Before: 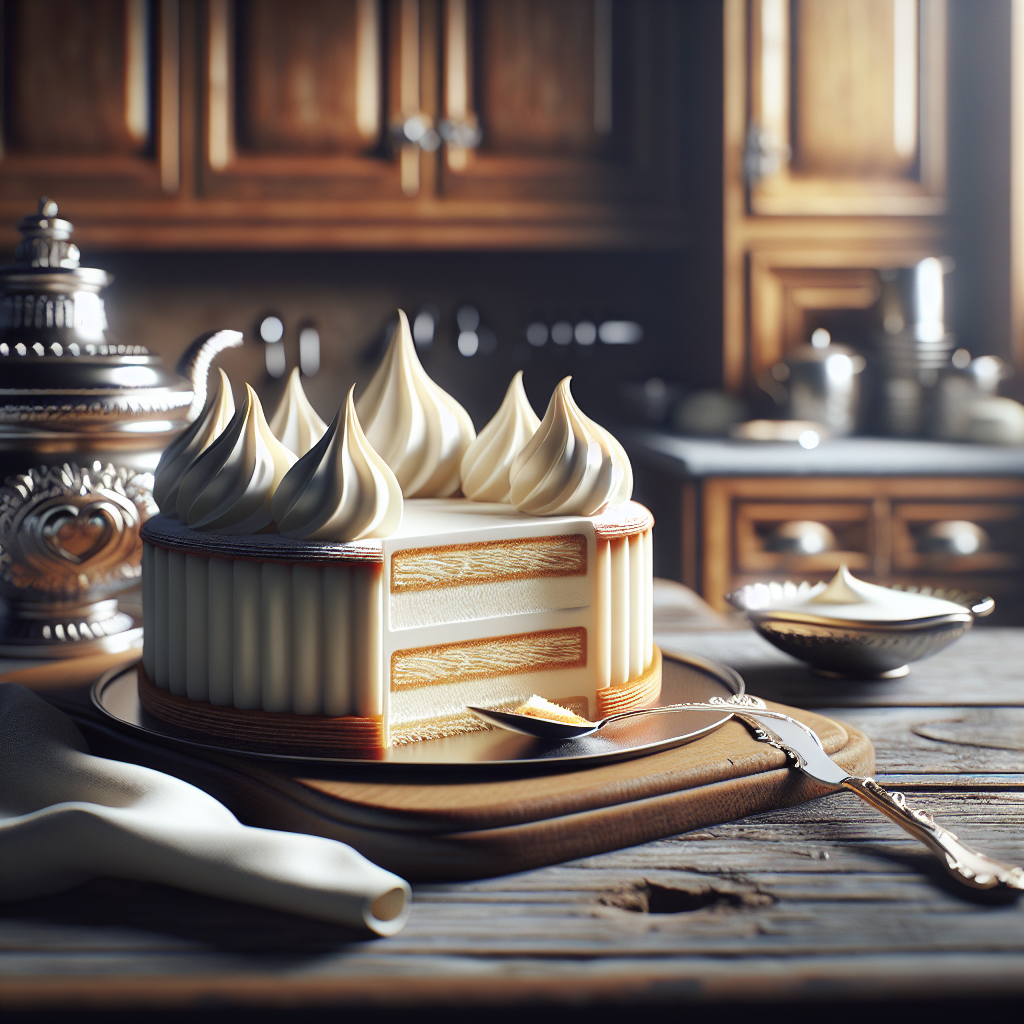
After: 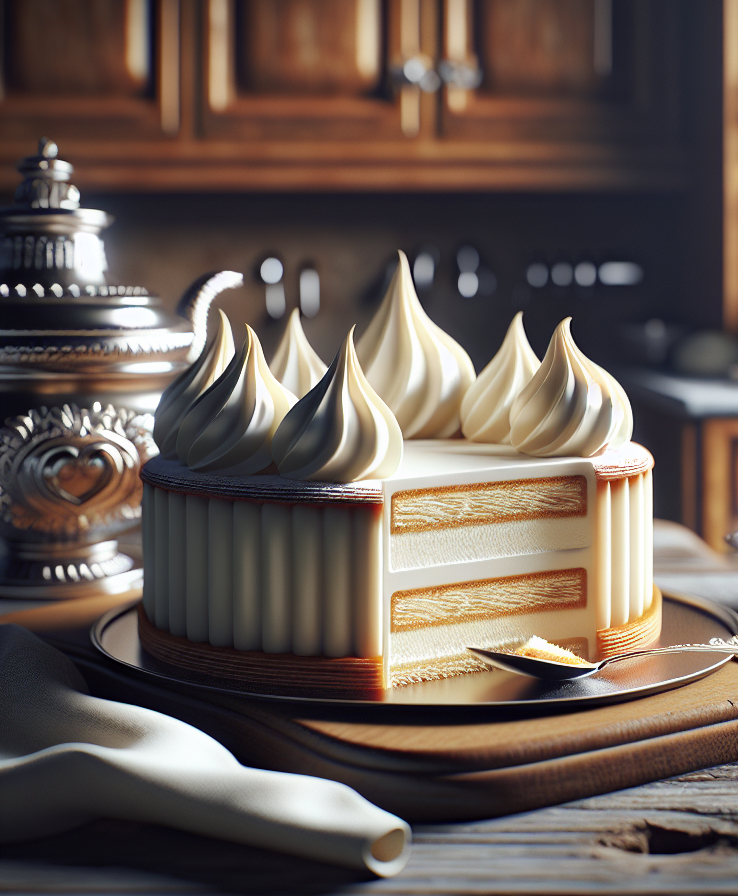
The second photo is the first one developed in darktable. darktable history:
crop: top 5.803%, right 27.864%, bottom 5.804%
haze removal: strength 0.12, distance 0.25, compatibility mode true, adaptive false
